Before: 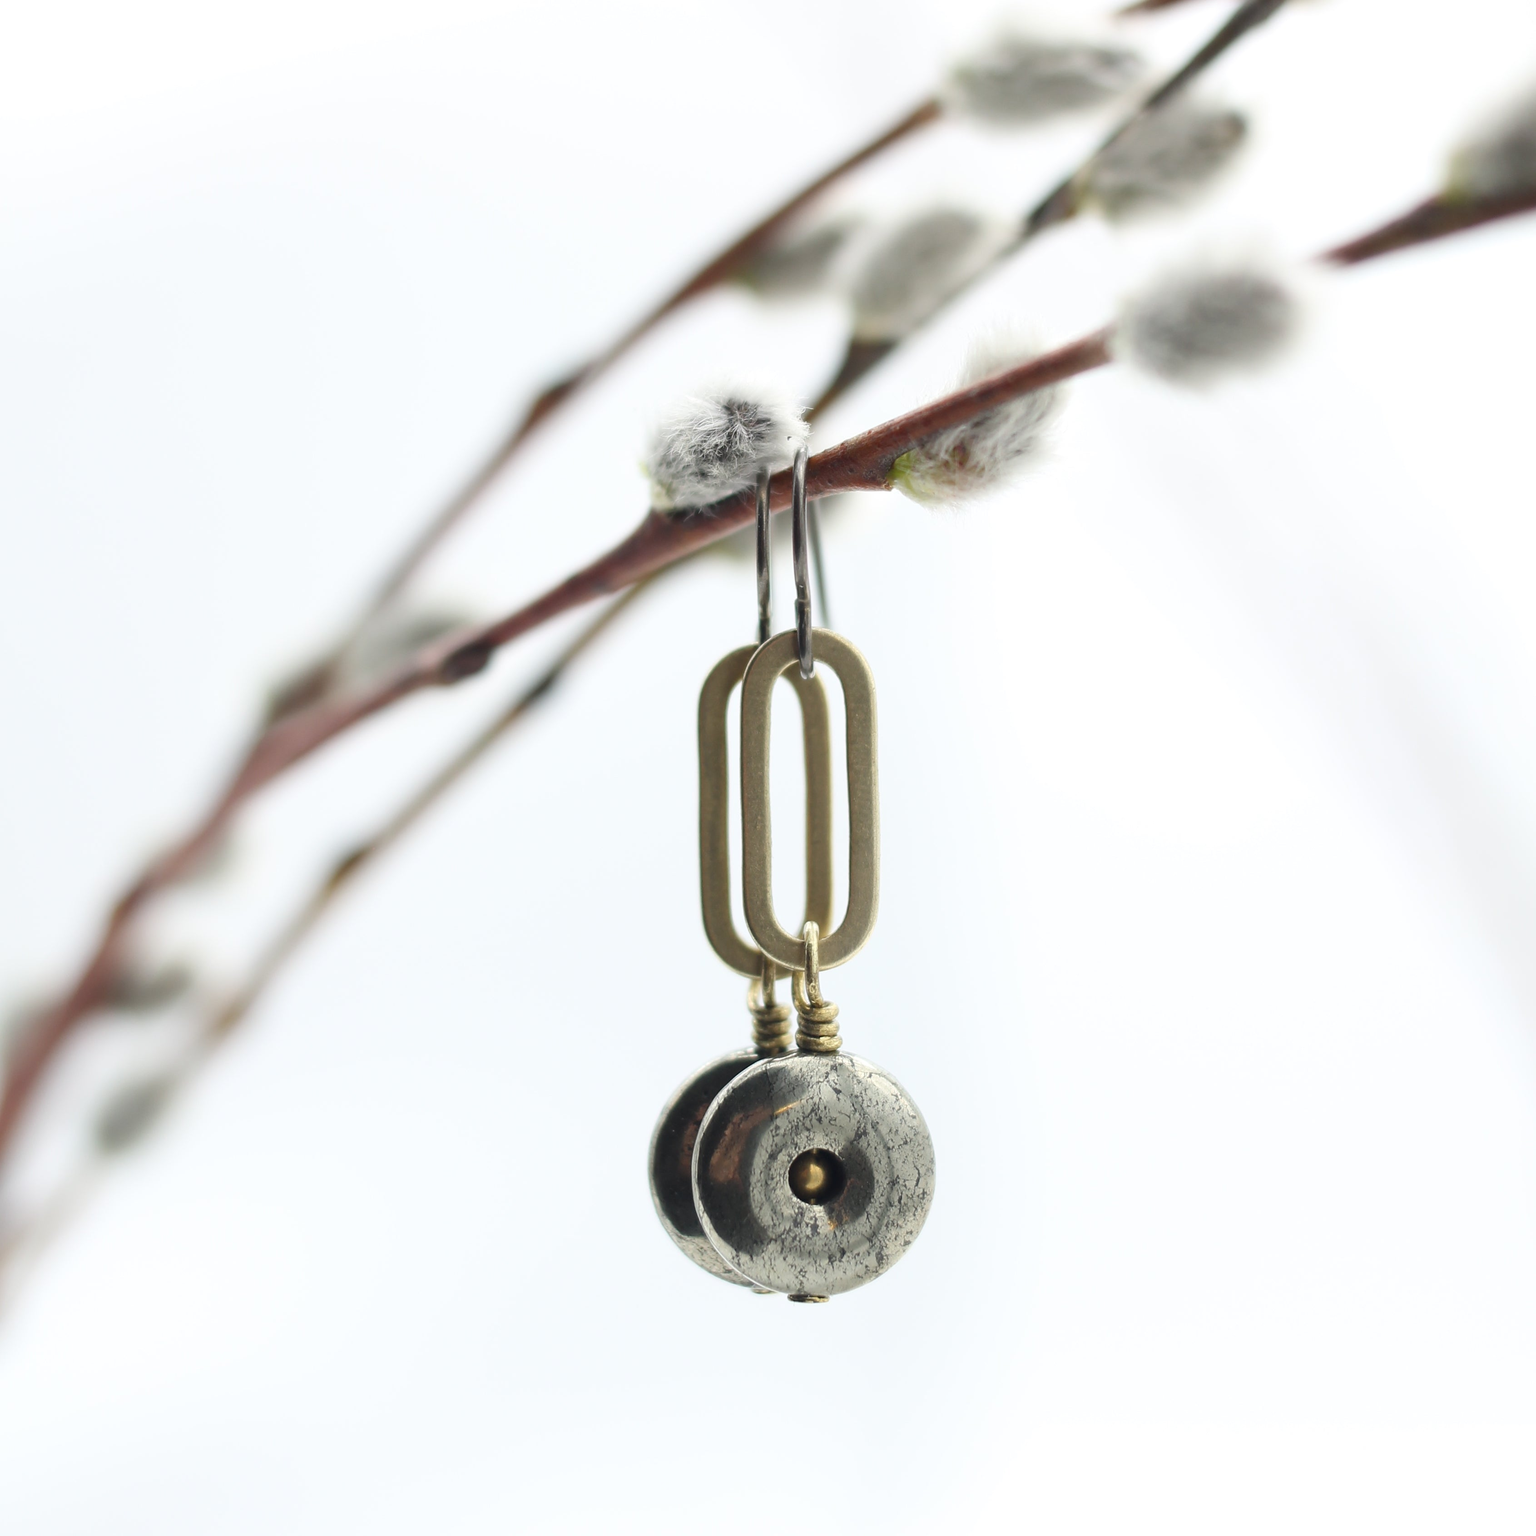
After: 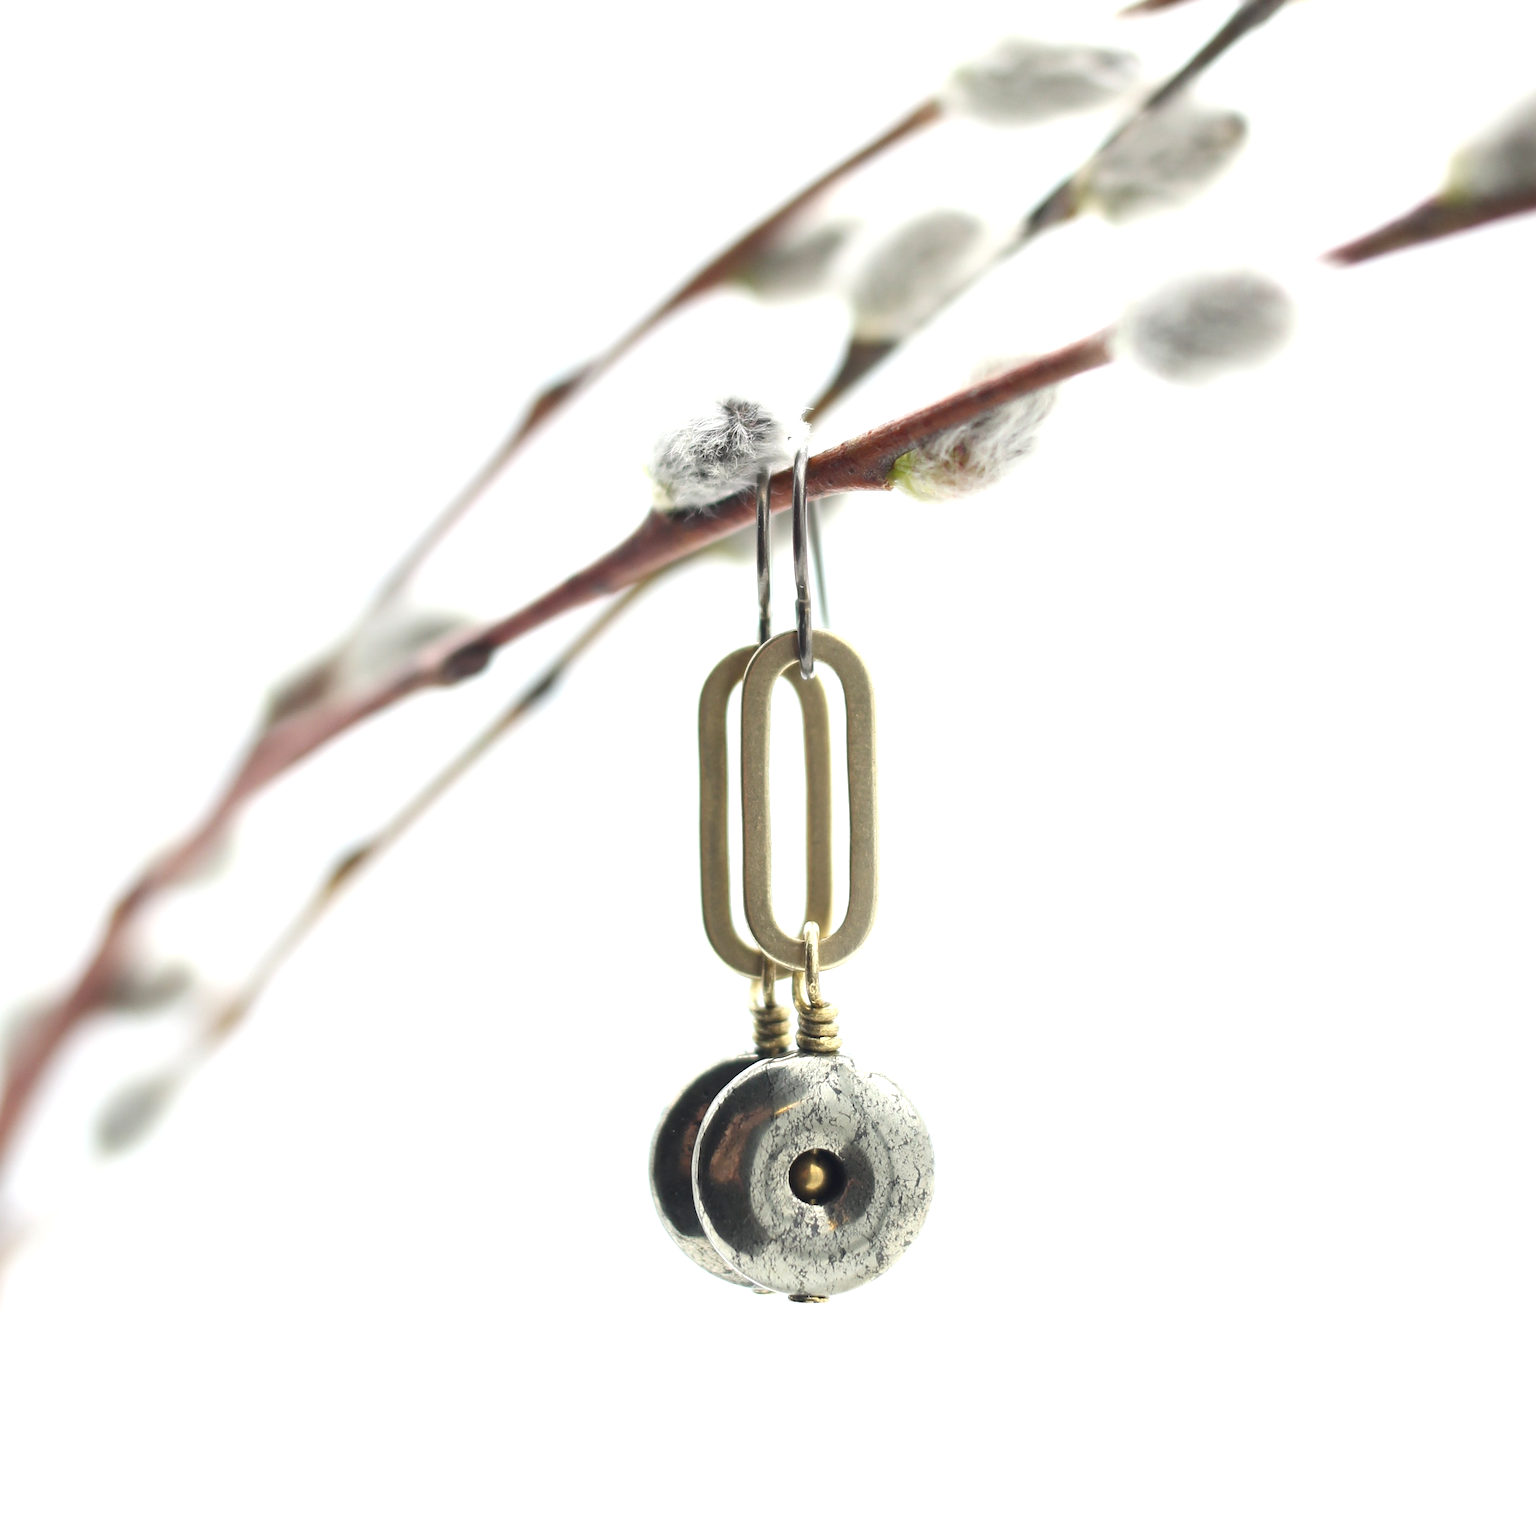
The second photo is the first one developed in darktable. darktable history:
exposure: exposure 0.565 EV, compensate exposure bias true, compensate highlight preservation false
contrast brightness saturation: contrast 0.072
